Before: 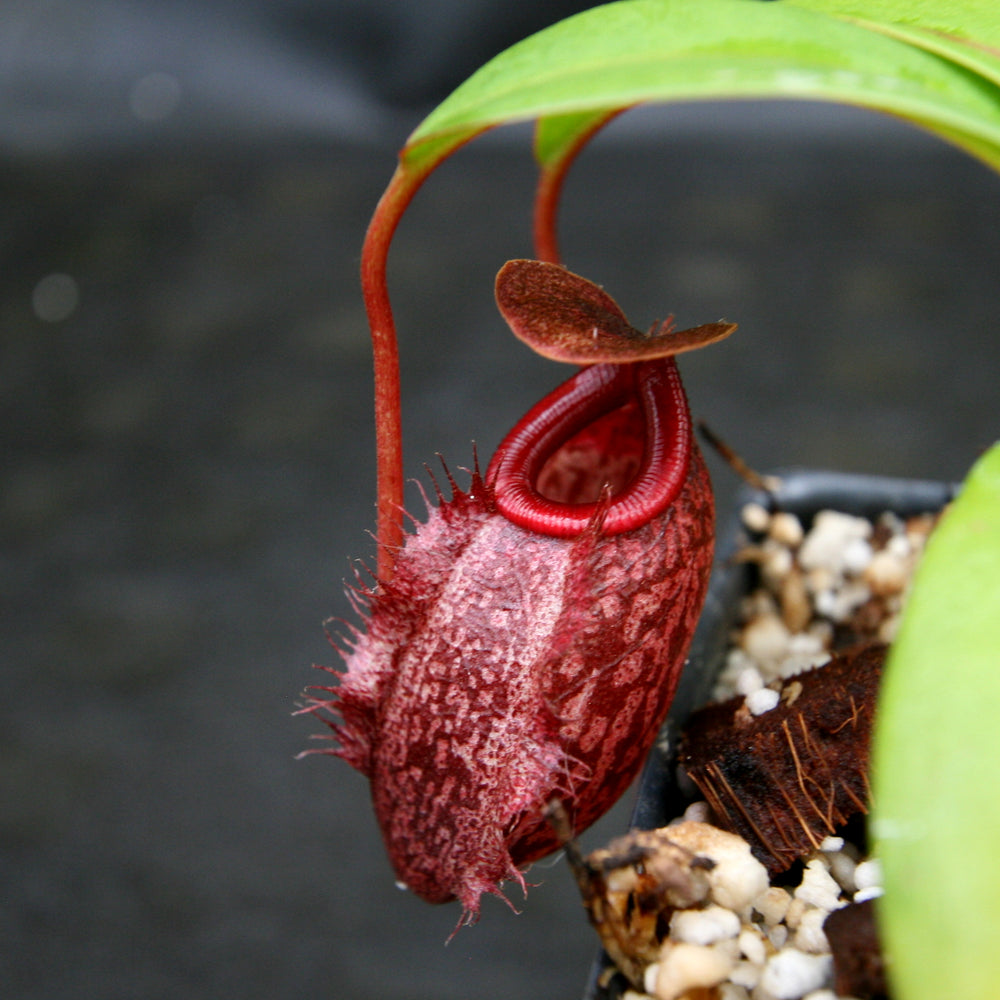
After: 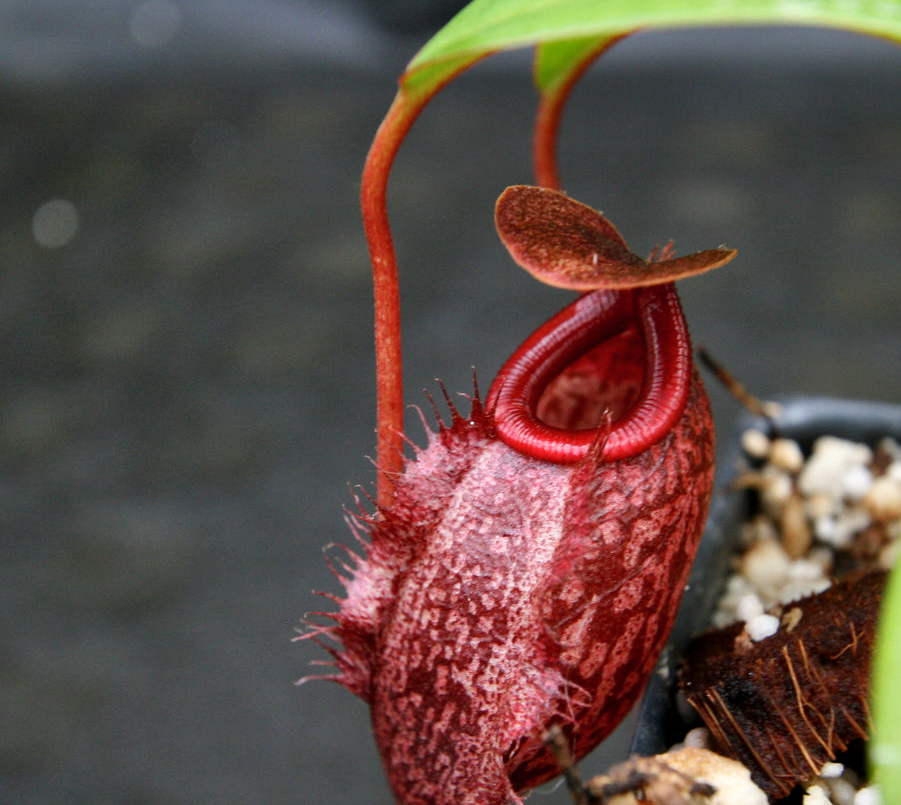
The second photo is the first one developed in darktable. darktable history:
crop: top 7.436%, right 9.822%, bottom 12.043%
shadows and highlights: low approximation 0.01, soften with gaussian
